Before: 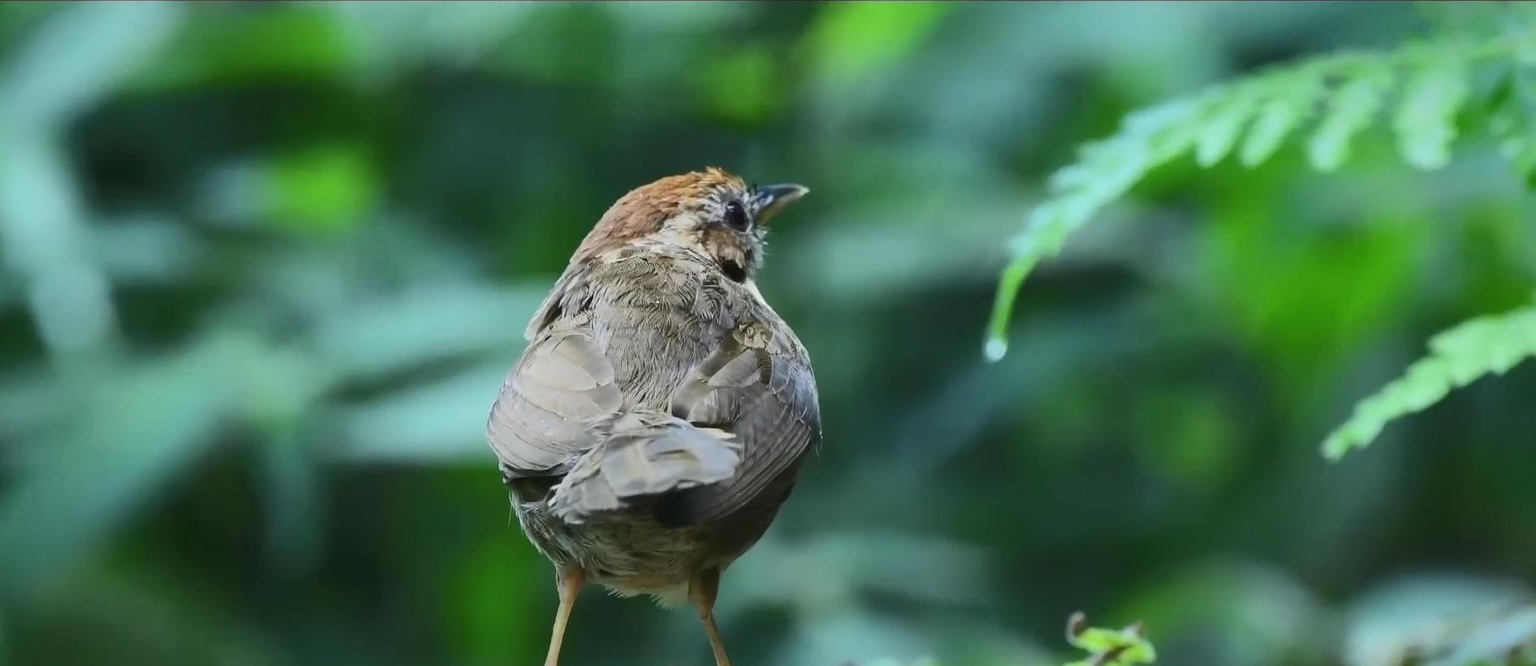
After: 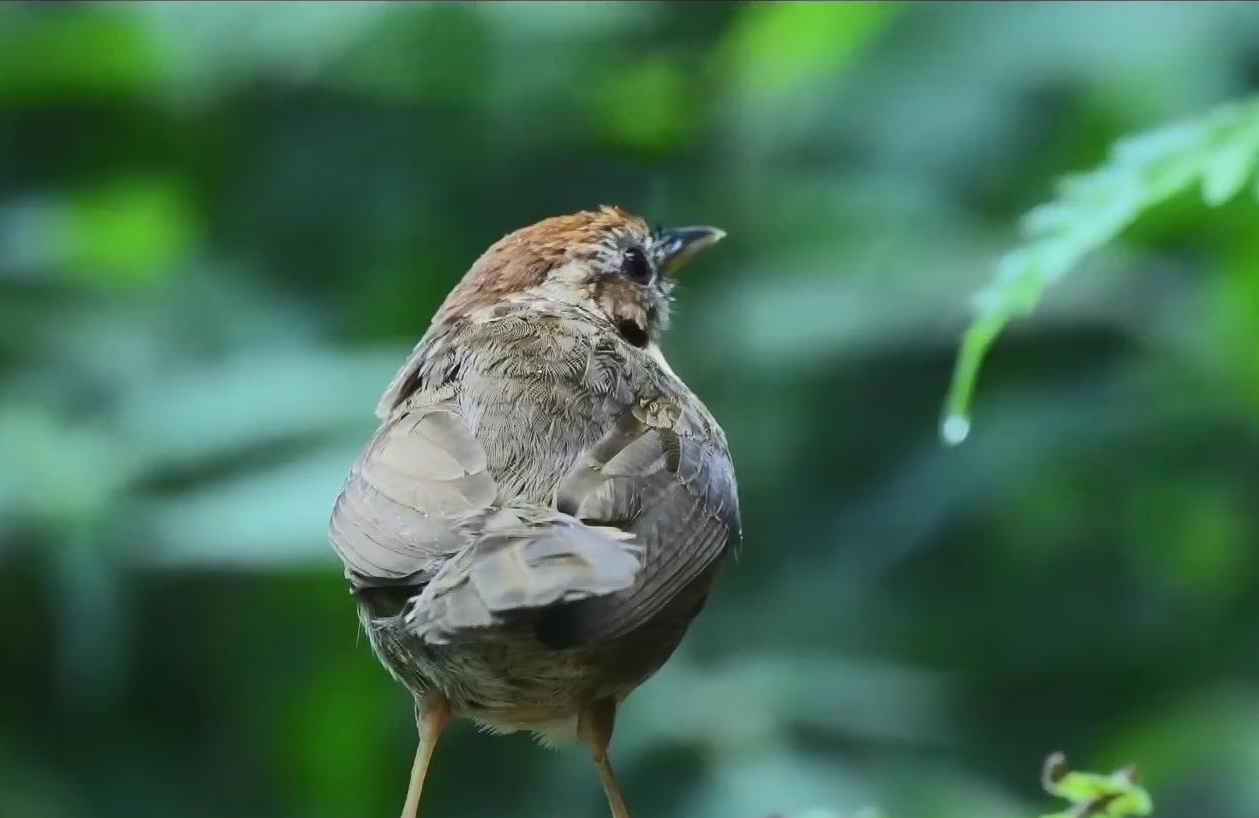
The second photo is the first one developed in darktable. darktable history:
shadows and highlights: shadows -24.28, highlights 49.77, soften with gaussian
crop and rotate: left 14.292%, right 19.041%
